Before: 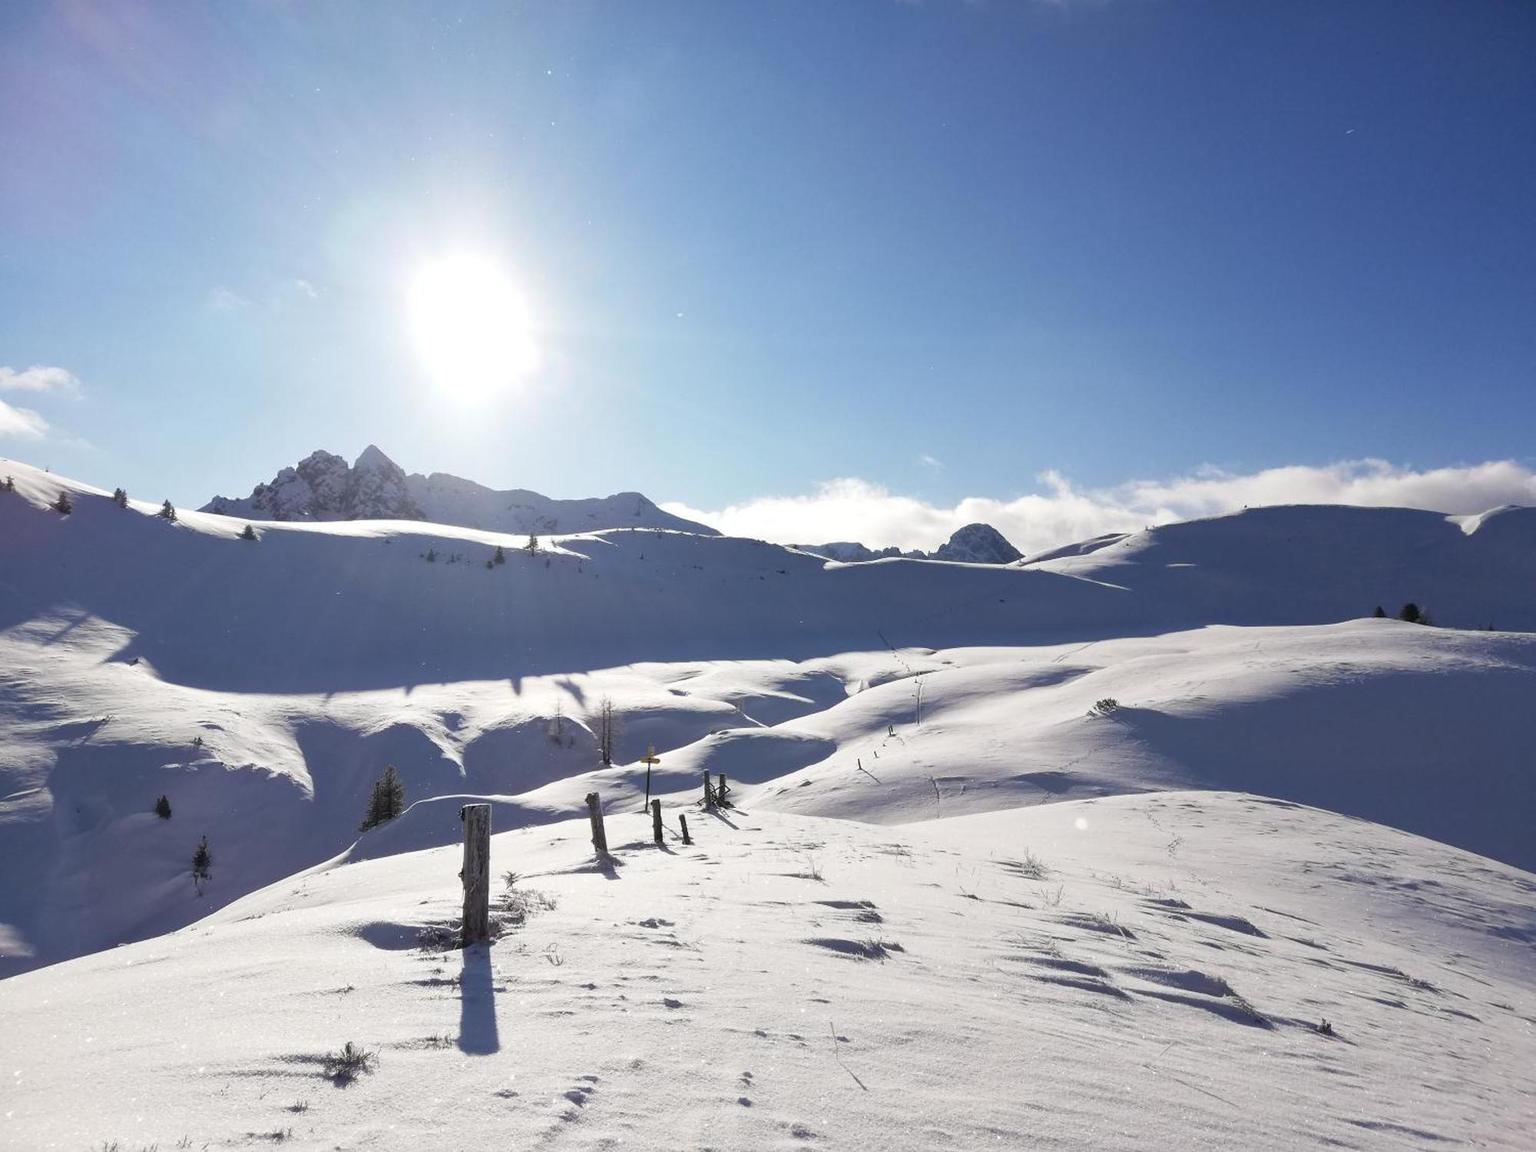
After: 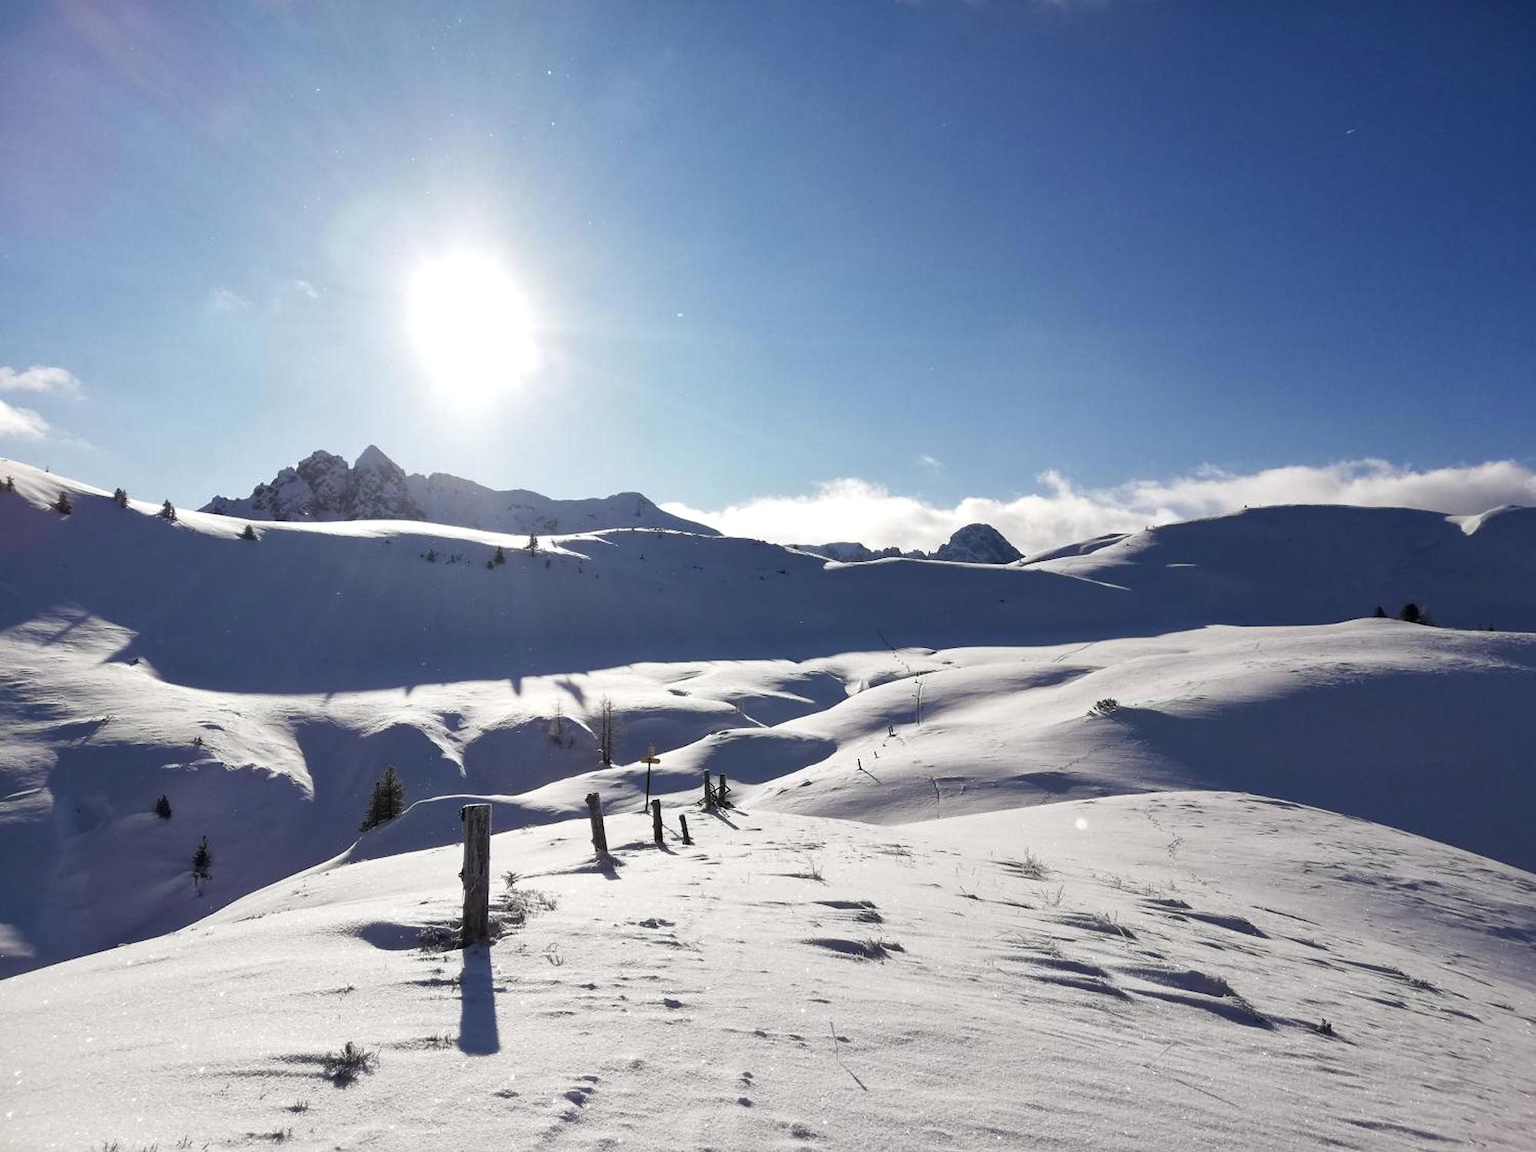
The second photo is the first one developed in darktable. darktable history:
contrast brightness saturation: brightness -0.09
local contrast: mode bilateral grid, contrast 20, coarseness 50, detail 120%, midtone range 0.2
